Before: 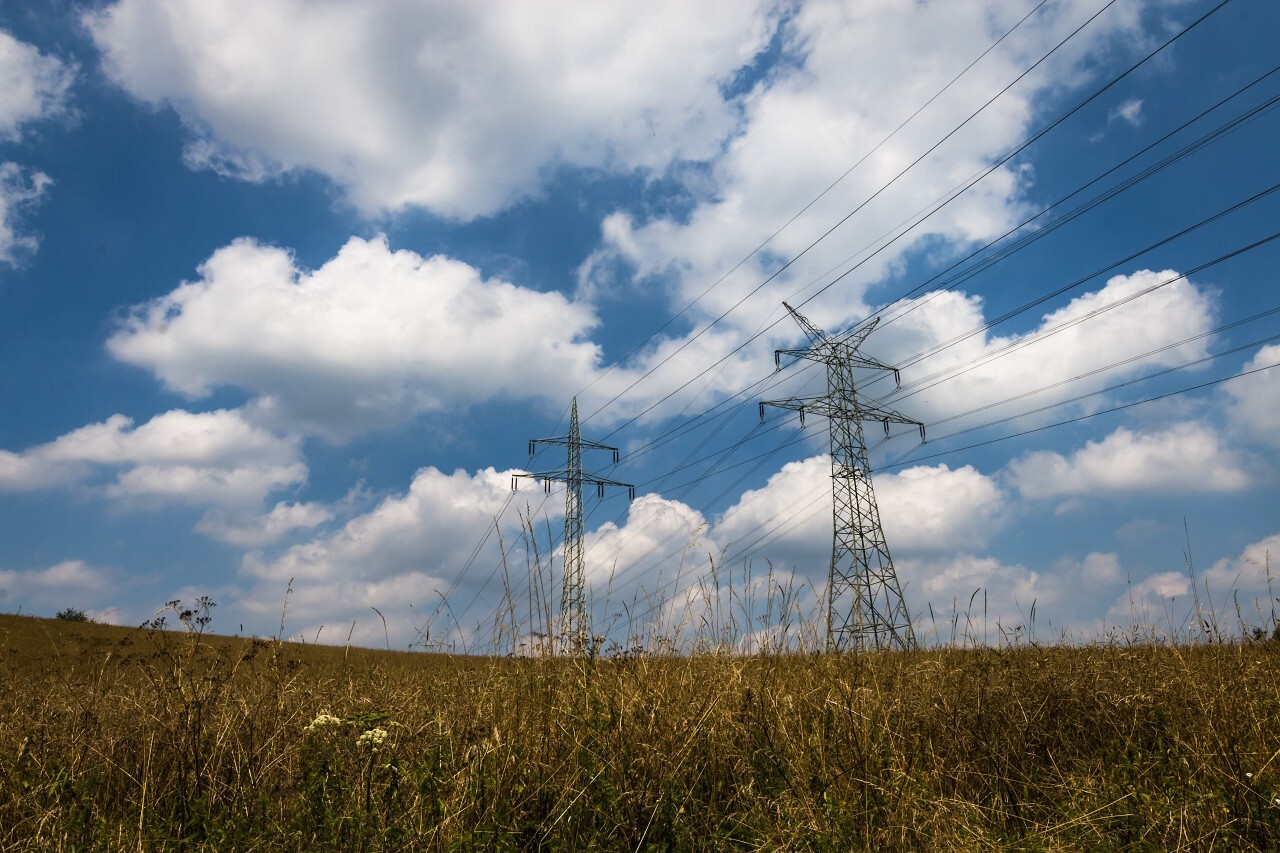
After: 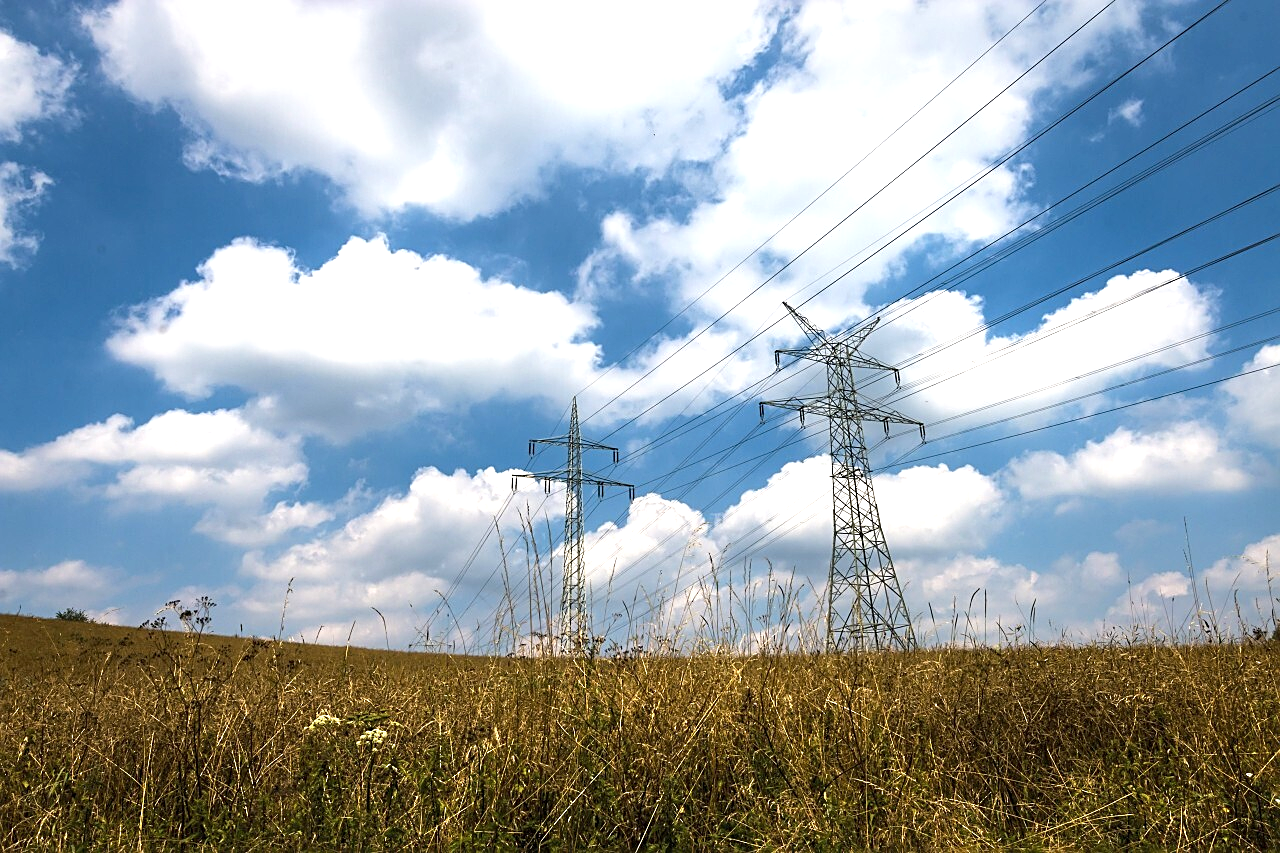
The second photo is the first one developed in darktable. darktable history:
exposure: exposure 0.785 EV, compensate highlight preservation false
sharpen: on, module defaults
